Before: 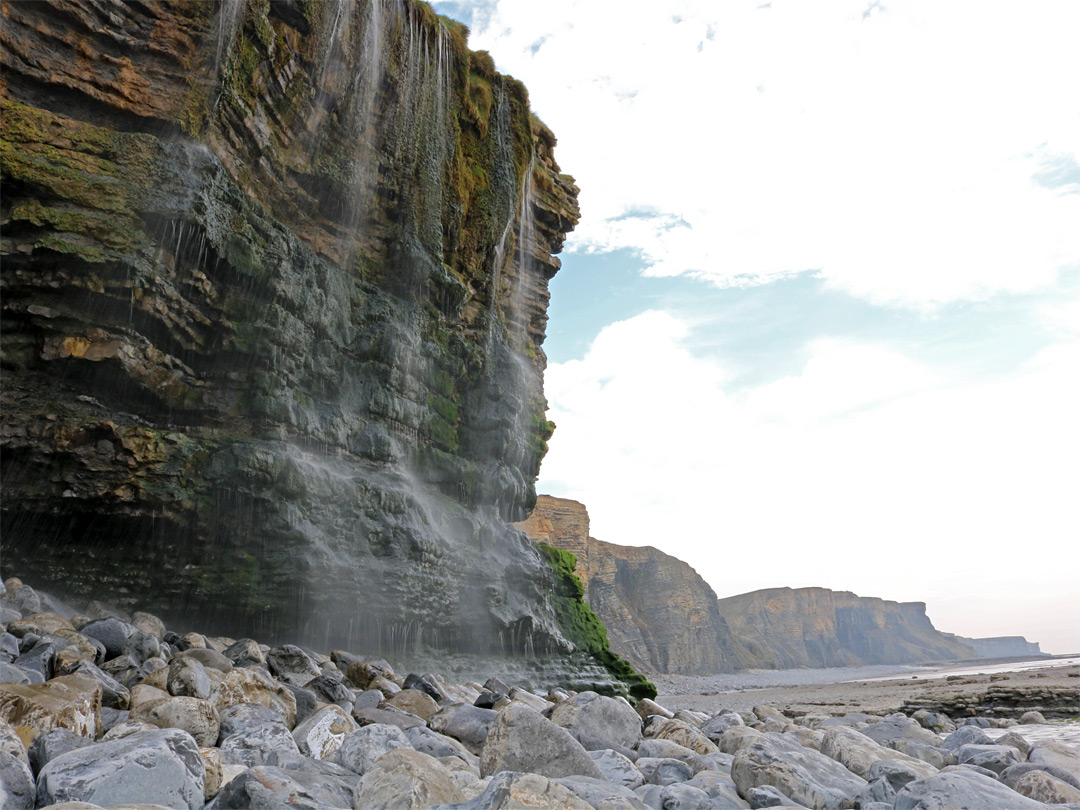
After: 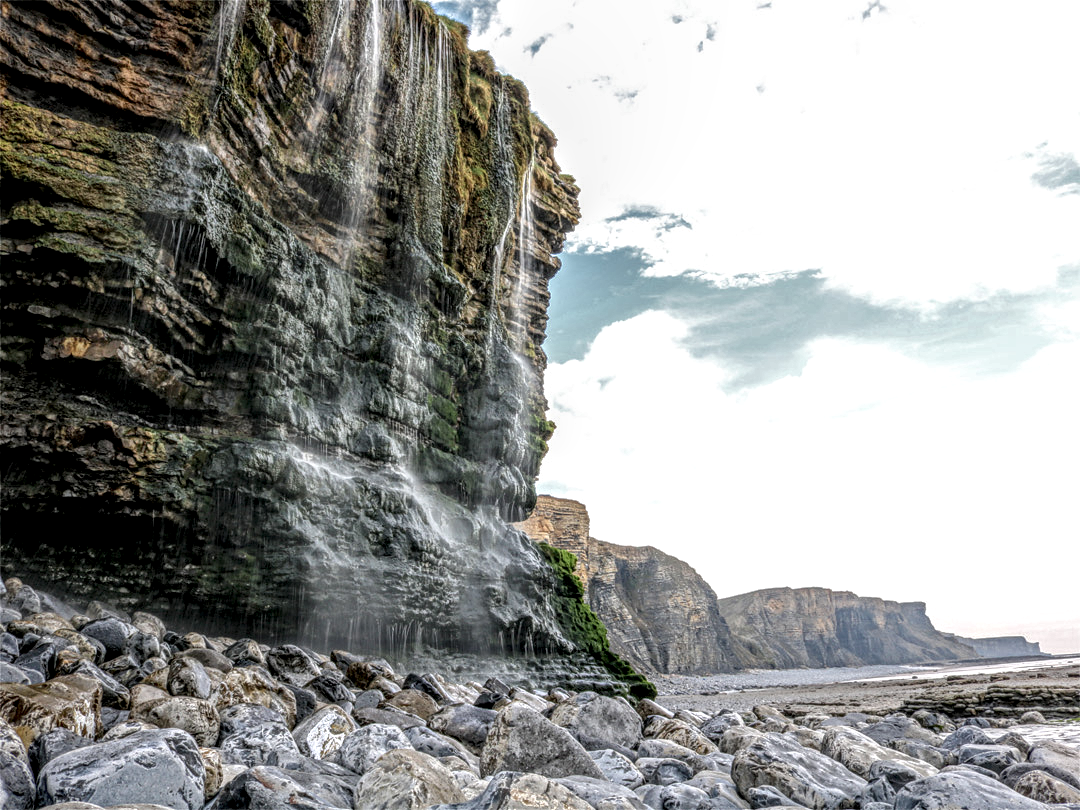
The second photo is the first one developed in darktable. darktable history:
local contrast: highlights 1%, shadows 2%, detail 299%, midtone range 0.295
